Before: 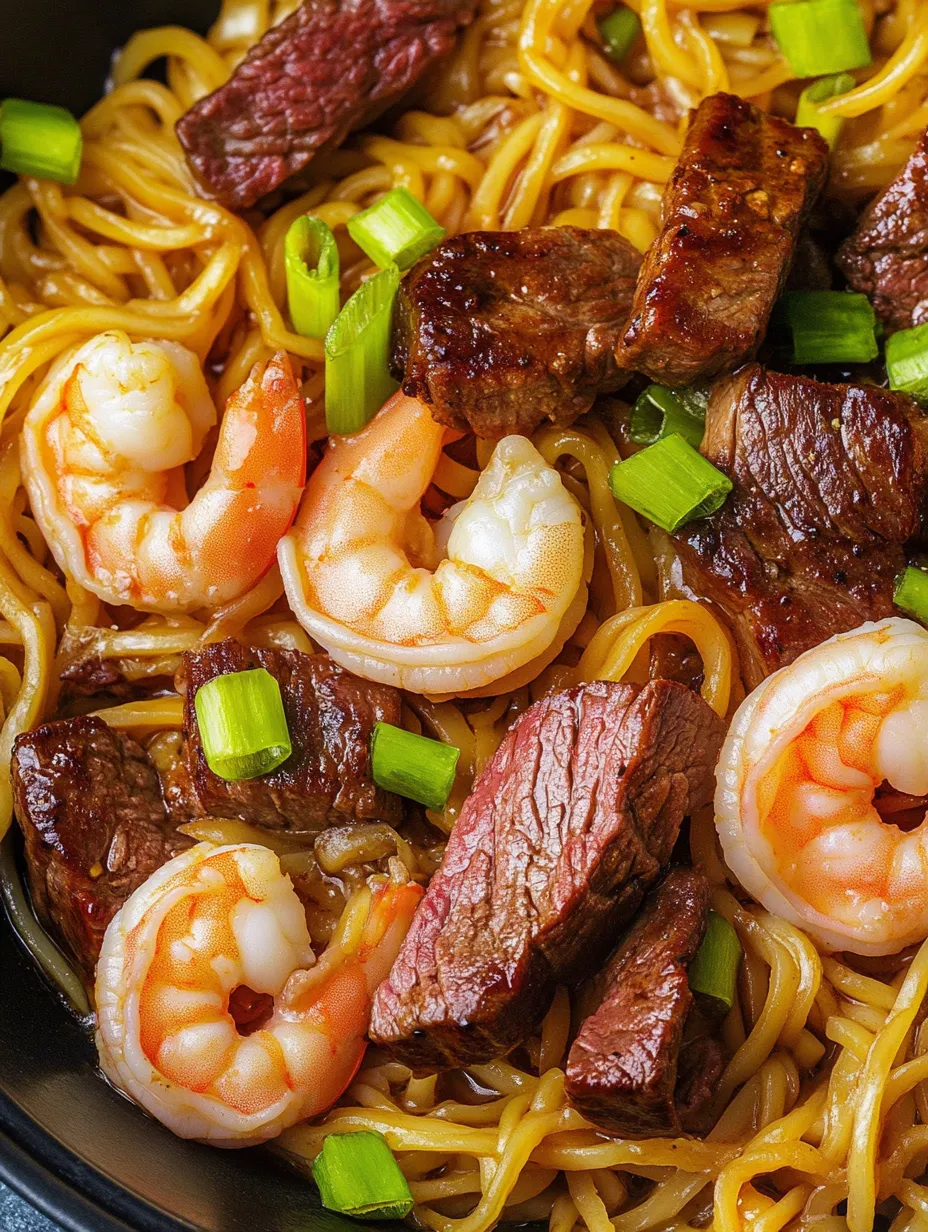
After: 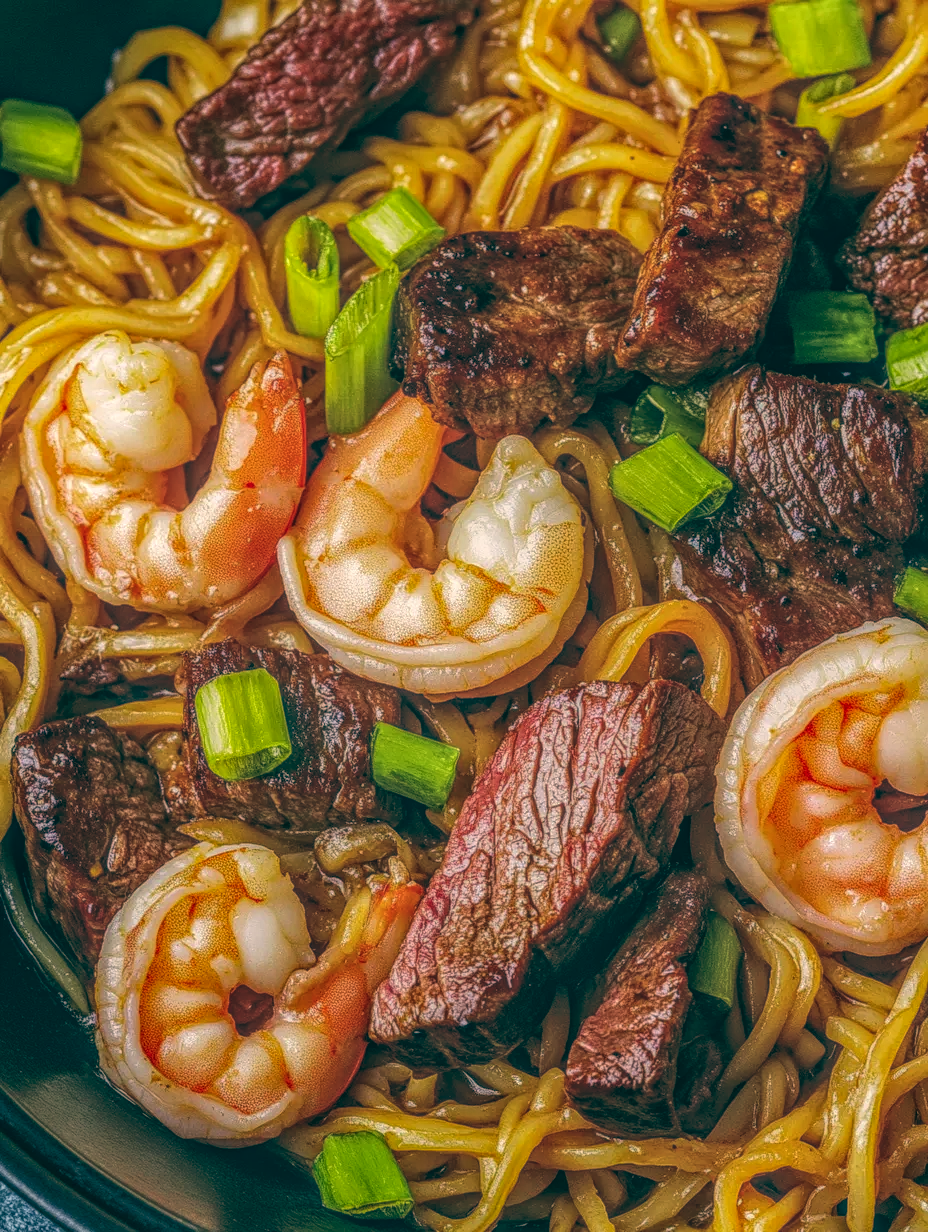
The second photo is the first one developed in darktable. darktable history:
tone curve: curves: ch0 [(0, 0) (0.266, 0.247) (0.741, 0.751) (1, 1)], color space Lab, linked channels, preserve colors none
color balance: lift [1.005, 0.99, 1.007, 1.01], gamma [1, 0.979, 1.011, 1.021], gain [0.923, 1.098, 1.025, 0.902], input saturation 90.45%, contrast 7.73%, output saturation 105.91%
local contrast: highlights 20%, shadows 30%, detail 200%, midtone range 0.2
